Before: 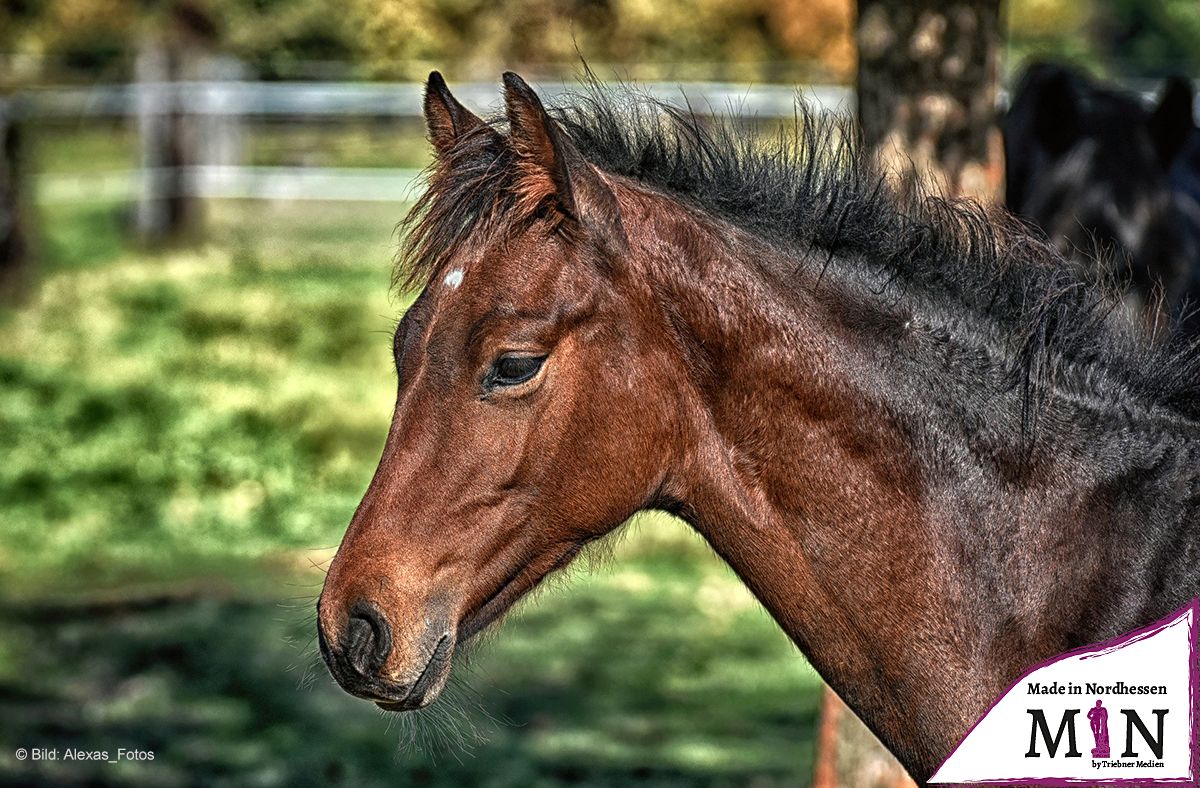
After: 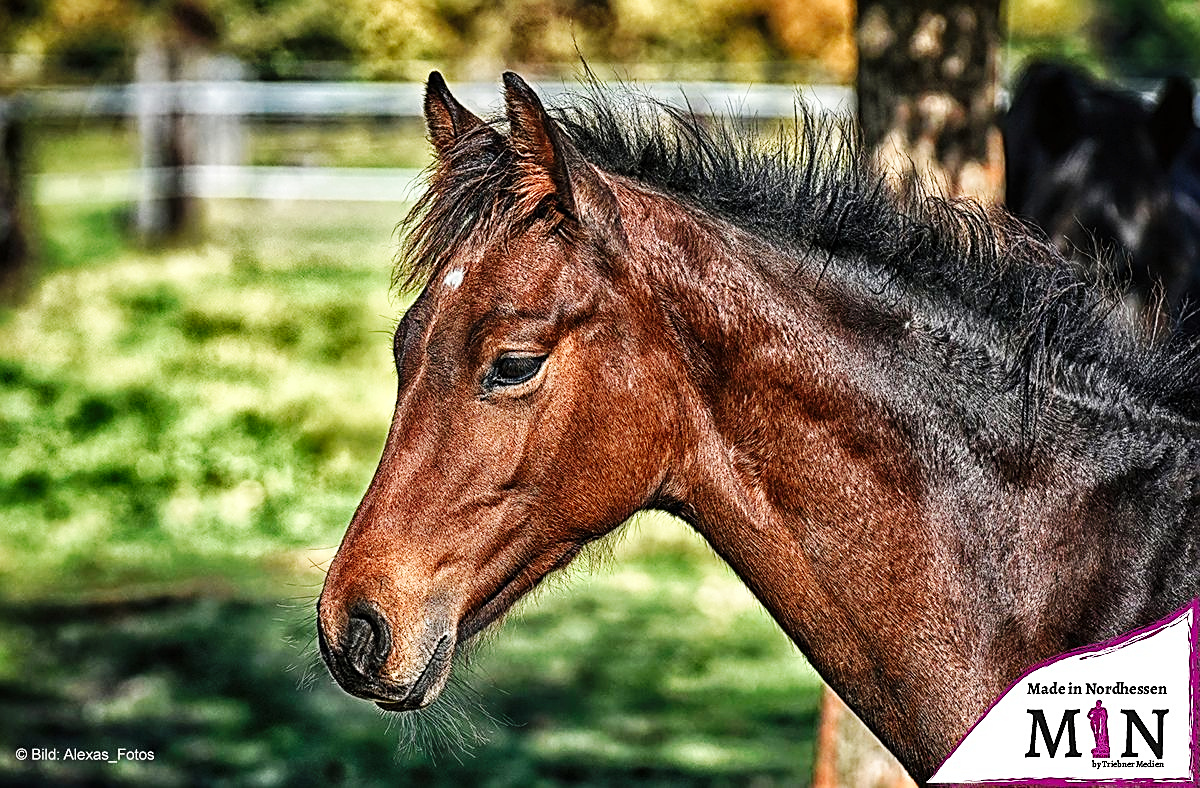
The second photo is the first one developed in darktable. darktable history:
base curve: curves: ch0 [(0, 0) (0.032, 0.025) (0.121, 0.166) (0.206, 0.329) (0.605, 0.79) (1, 1)], preserve colors none
sharpen: on, module defaults
